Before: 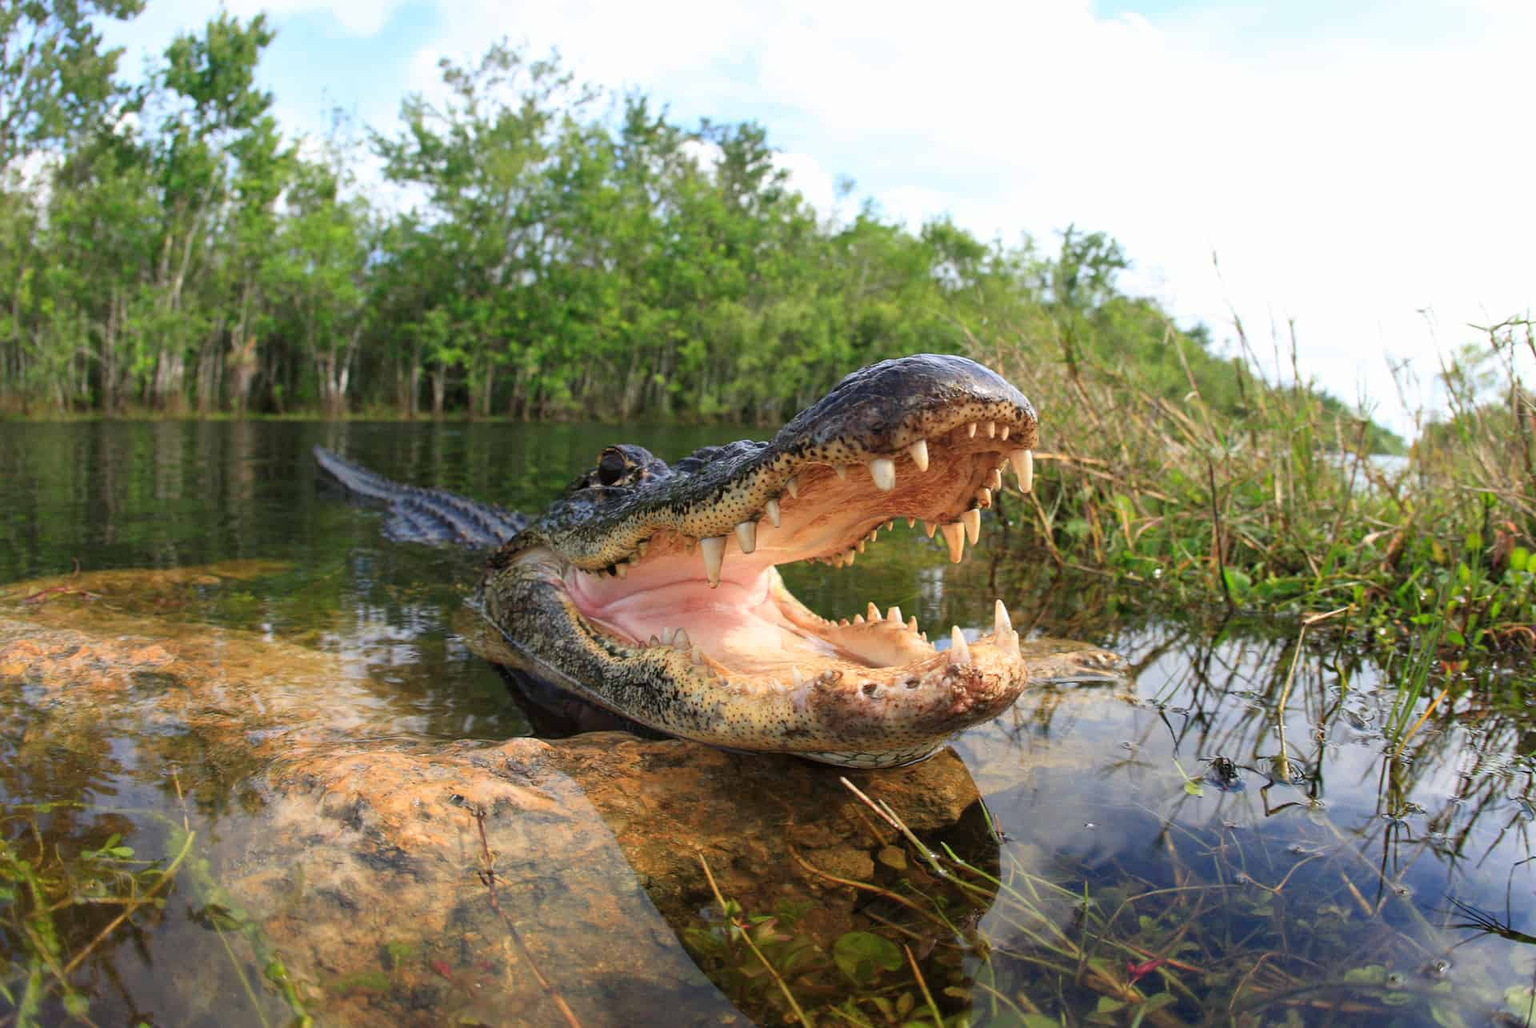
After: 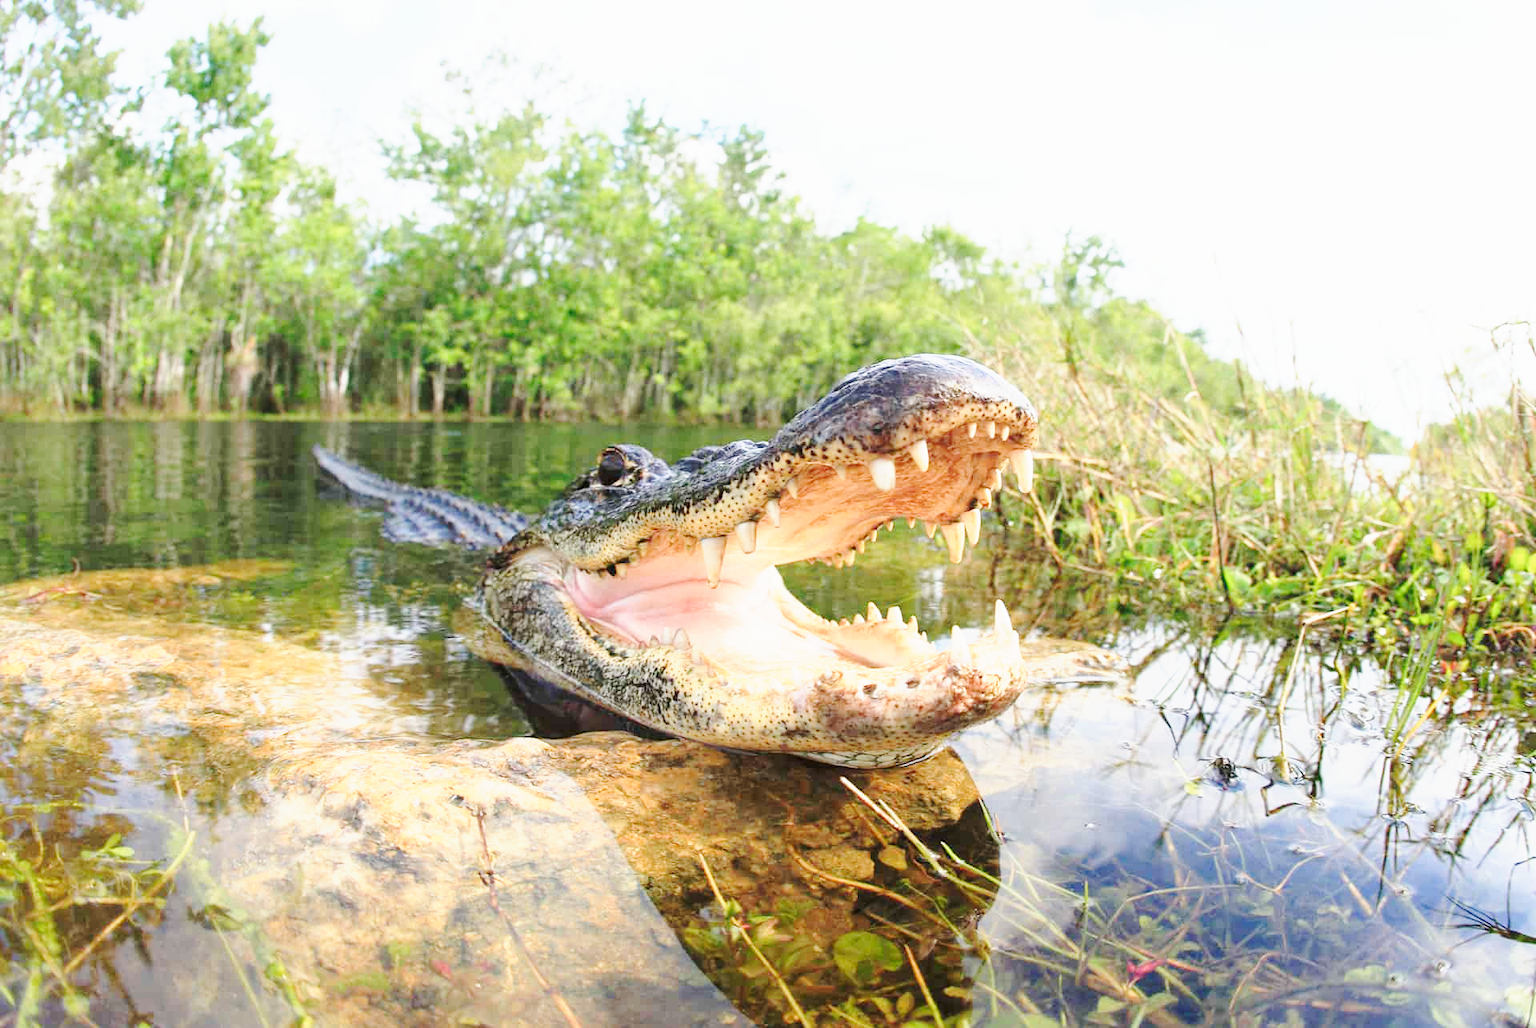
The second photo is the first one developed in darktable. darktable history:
exposure: black level correction 0, exposure 0.697 EV, compensate highlight preservation false
base curve: curves: ch0 [(0, 0) (0.025, 0.046) (0.112, 0.277) (0.467, 0.74) (0.814, 0.929) (1, 0.942)], preserve colors none
